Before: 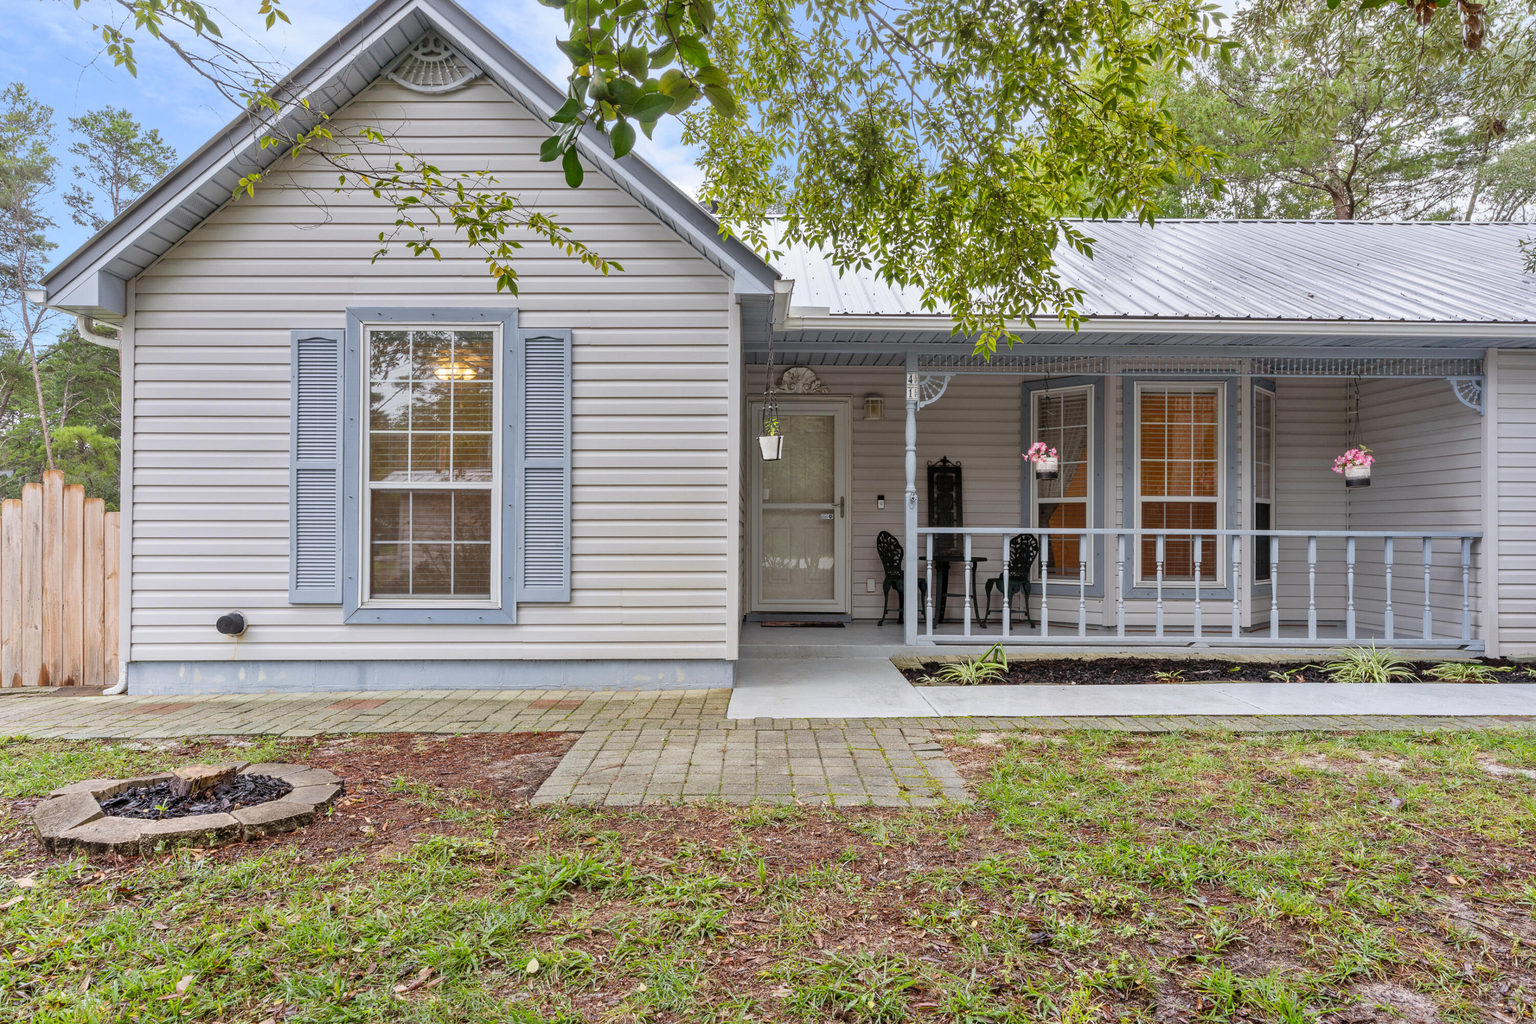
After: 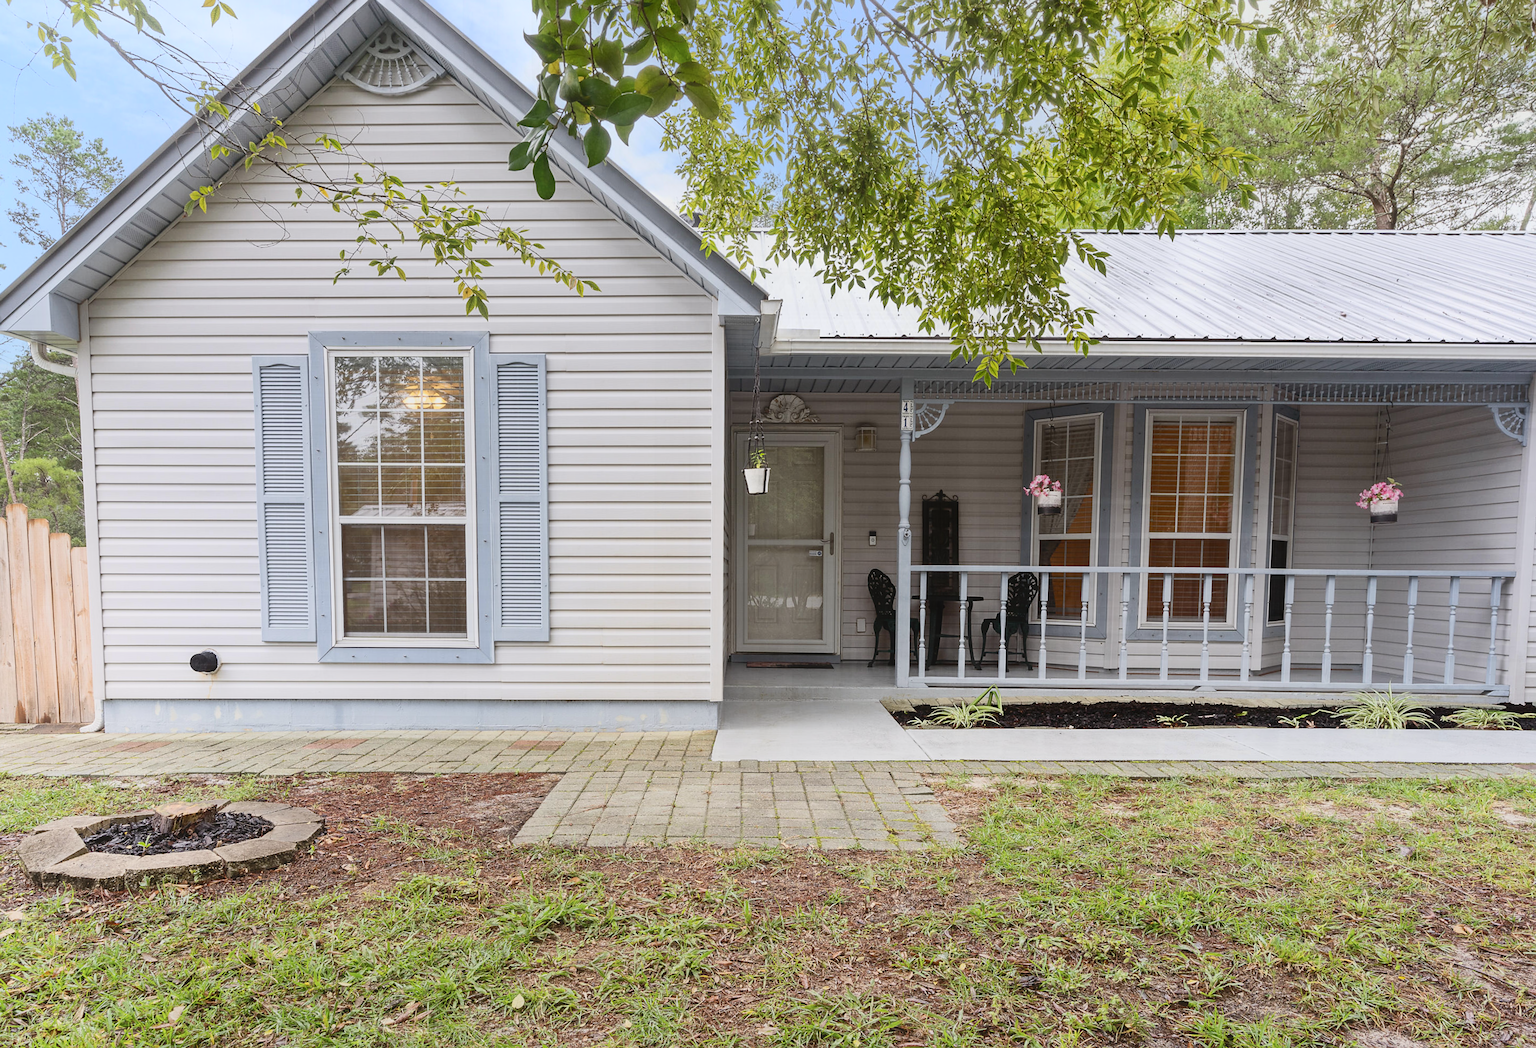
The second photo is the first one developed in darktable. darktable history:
sharpen: radius 1.458, amount 0.398, threshold 1.271
rotate and perspective: rotation 0.074°, lens shift (vertical) 0.096, lens shift (horizontal) -0.041, crop left 0.043, crop right 0.952, crop top 0.024, crop bottom 0.979
contrast equalizer: octaves 7, y [[0.6 ×6], [0.55 ×6], [0 ×6], [0 ×6], [0 ×6]], mix -1
contrast brightness saturation: contrast 0.28
